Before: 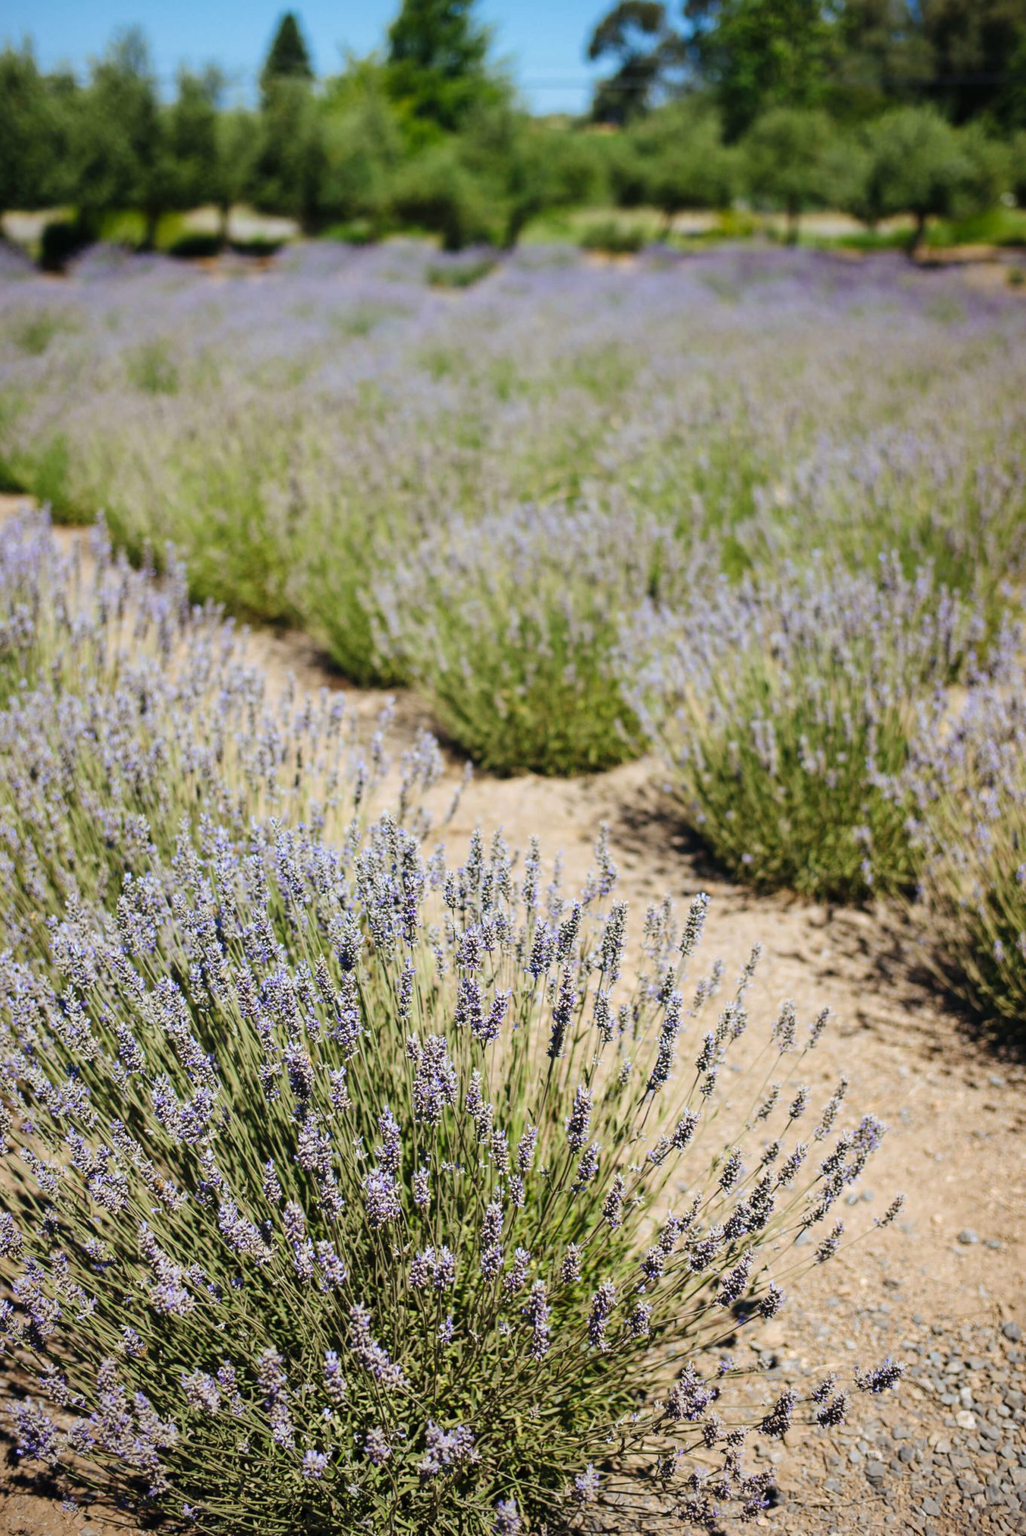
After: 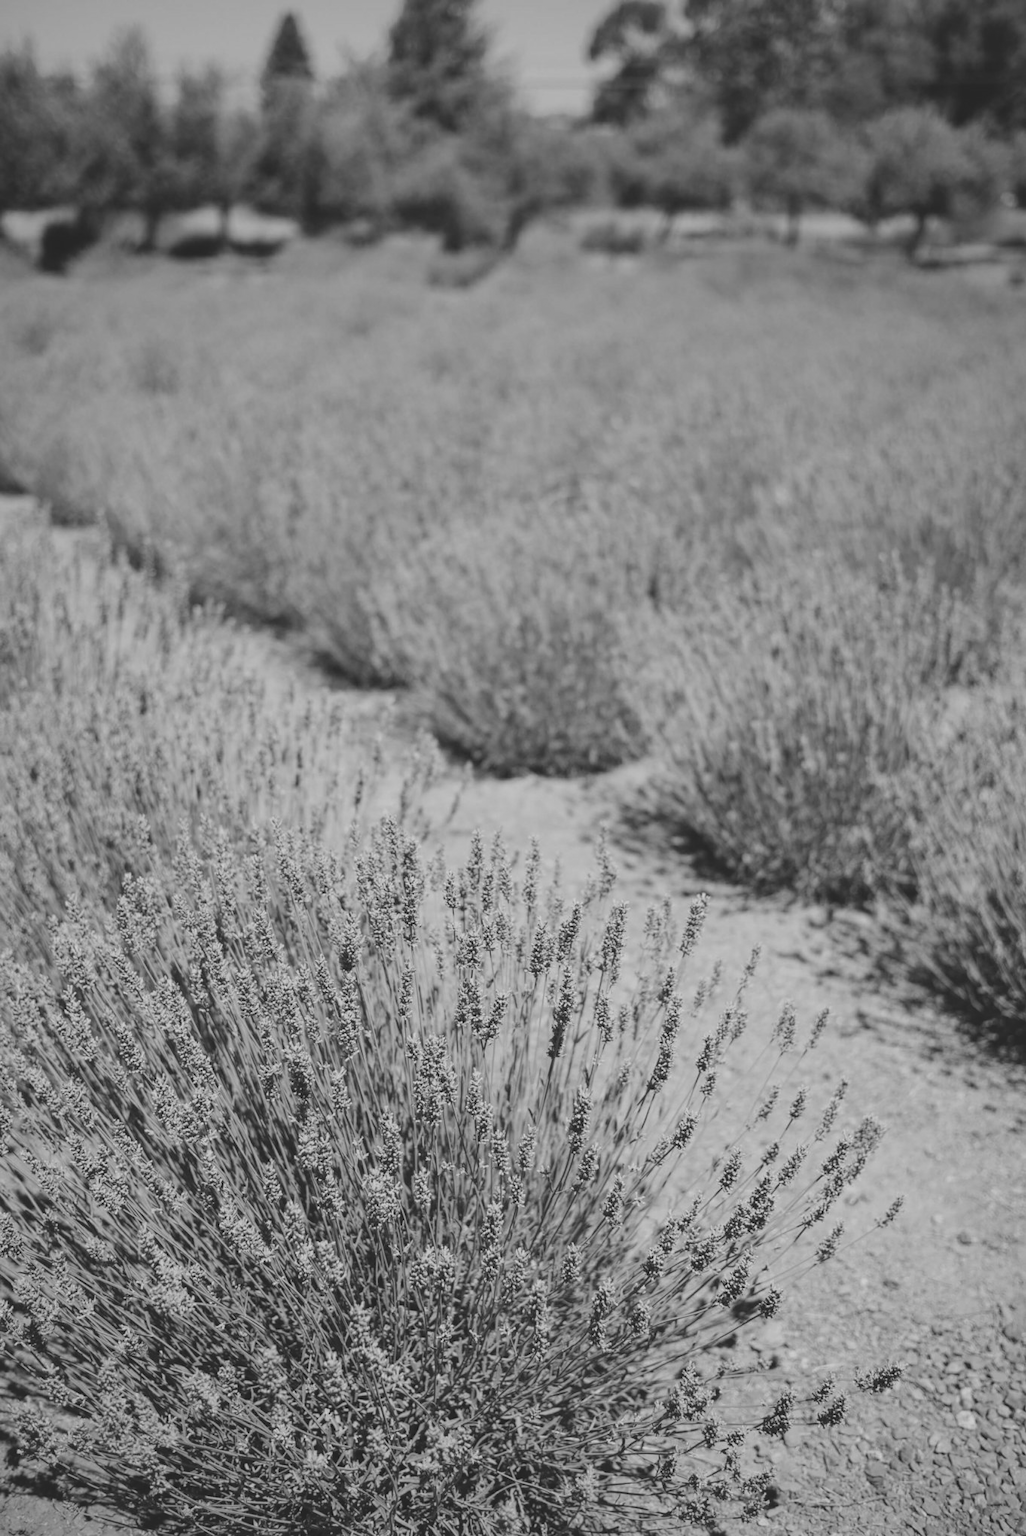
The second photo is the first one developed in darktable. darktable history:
contrast brightness saturation: contrast -0.272
color zones: curves: ch1 [(0, -0.014) (0.143, -0.013) (0.286, -0.013) (0.429, -0.016) (0.571, -0.019) (0.714, -0.015) (0.857, 0.002) (1, -0.014)]
